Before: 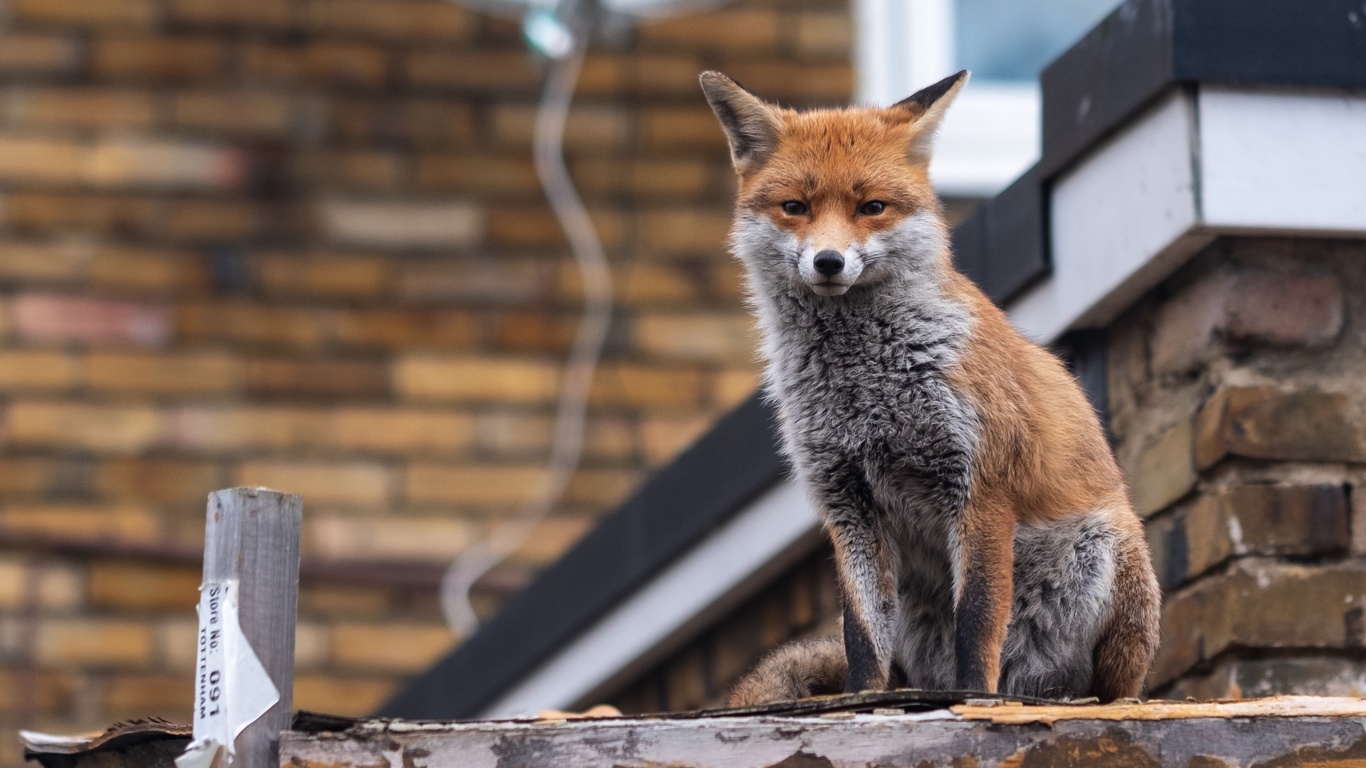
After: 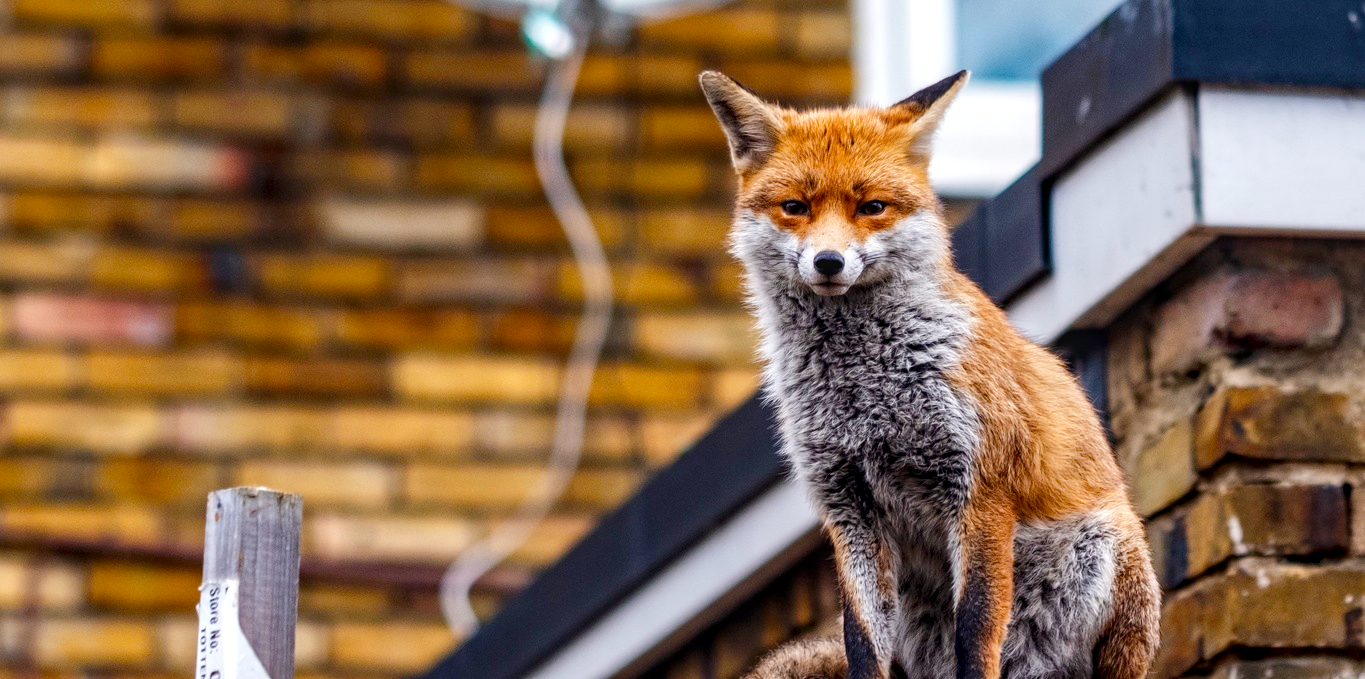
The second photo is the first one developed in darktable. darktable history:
color balance rgb: perceptual saturation grading › global saturation 35.001%, perceptual saturation grading › highlights -29.914%, perceptual saturation grading › shadows 34.526%
shadows and highlights: shadows 11.76, white point adjustment 1.16, highlights -1.3, soften with gaussian
exposure: compensate exposure bias true, compensate highlight preservation false
crop and rotate: top 0%, bottom 11.511%
local contrast: detail 130%
tone curve: curves: ch0 [(0, 0) (0.004, 0.001) (0.133, 0.112) (0.325, 0.362) (0.832, 0.893) (1, 1)], preserve colors none
haze removal: compatibility mode true, adaptive false
